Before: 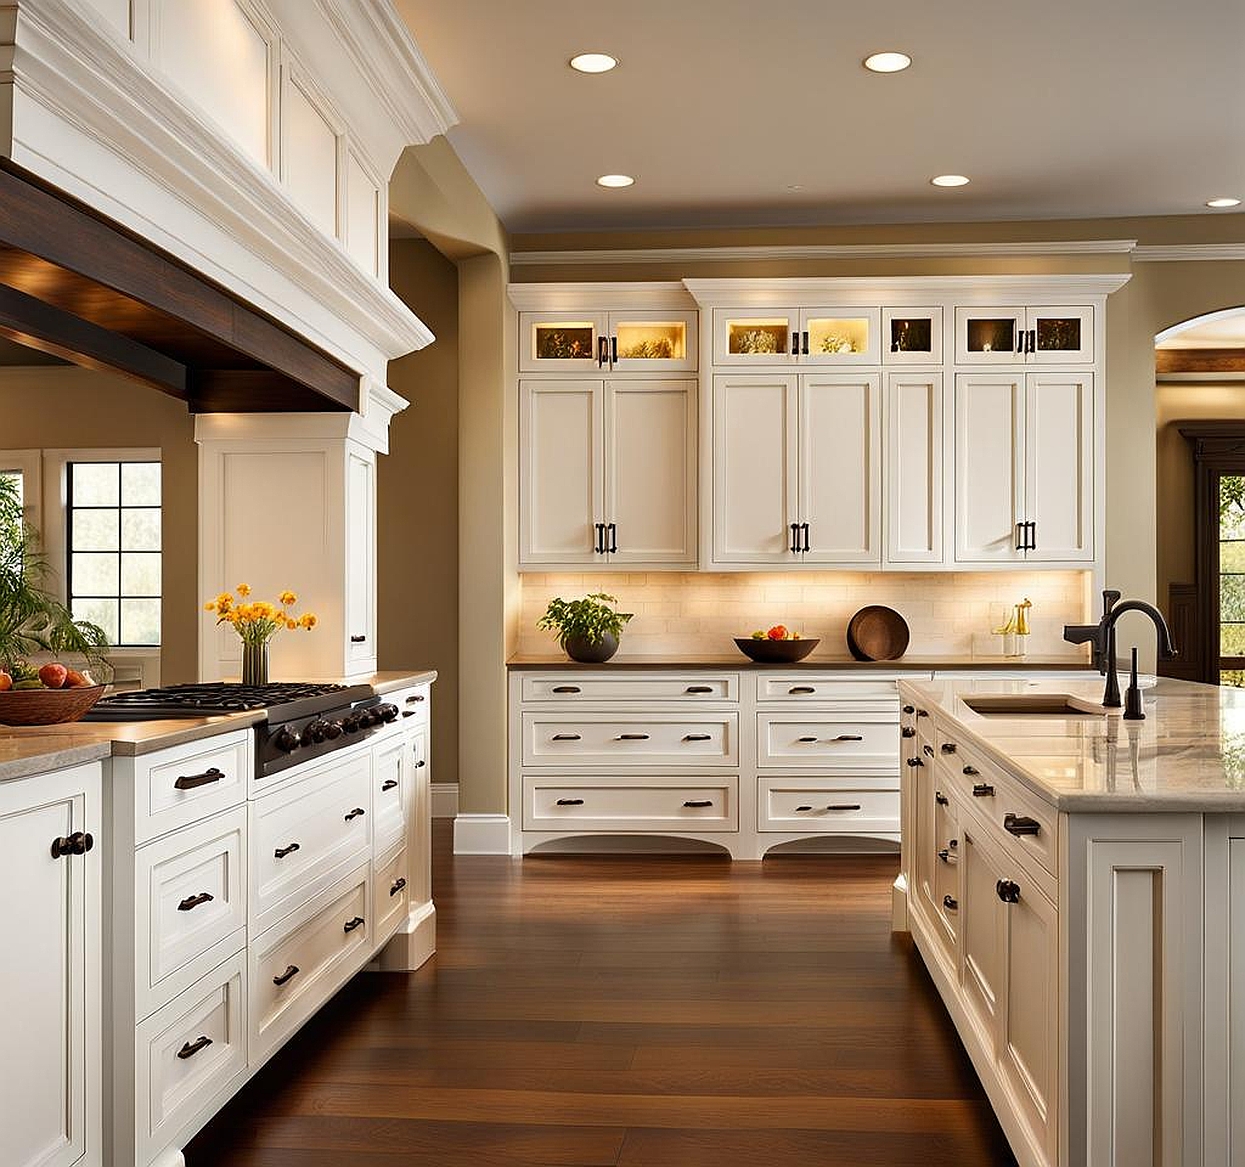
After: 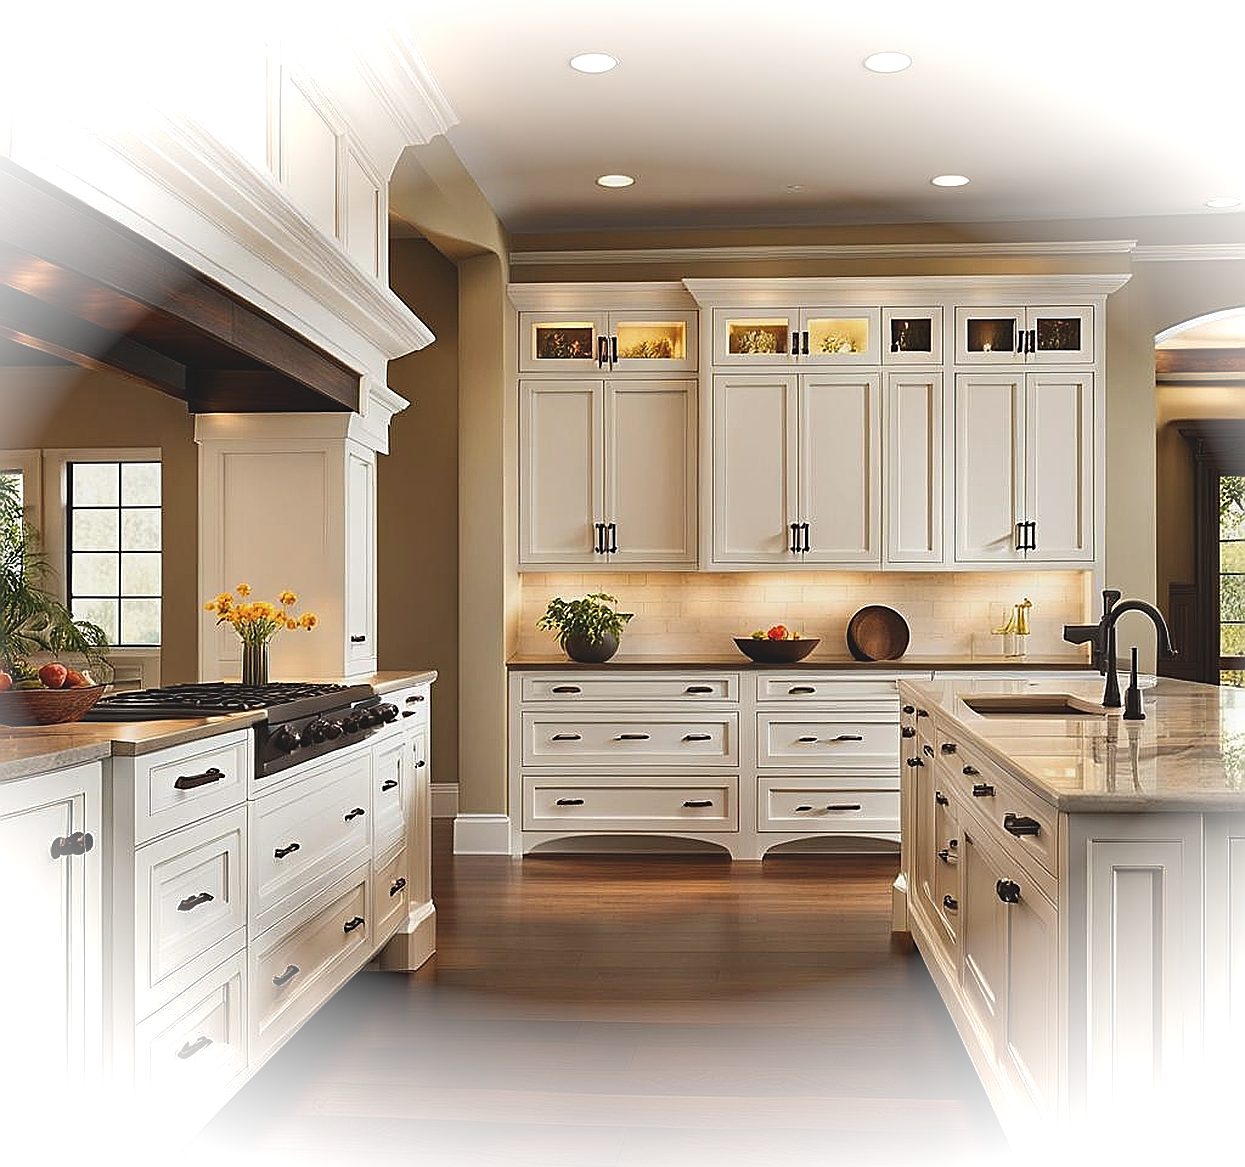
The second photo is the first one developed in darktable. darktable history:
sharpen: on, module defaults
exposure: black level correction -0.013, exposure -0.194 EV, compensate highlight preservation false
vignetting: fall-off start 99.32%, brightness 0.984, saturation -0.494, width/height ratio 1.326, unbound false
